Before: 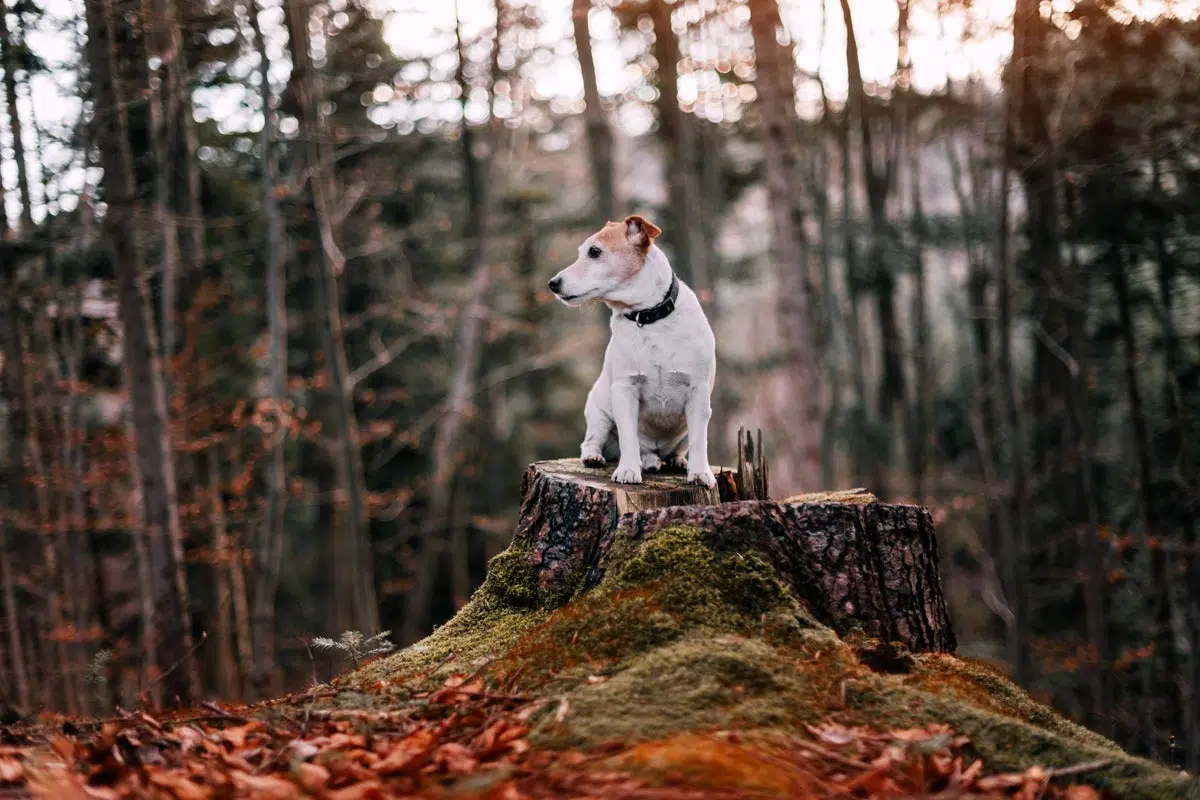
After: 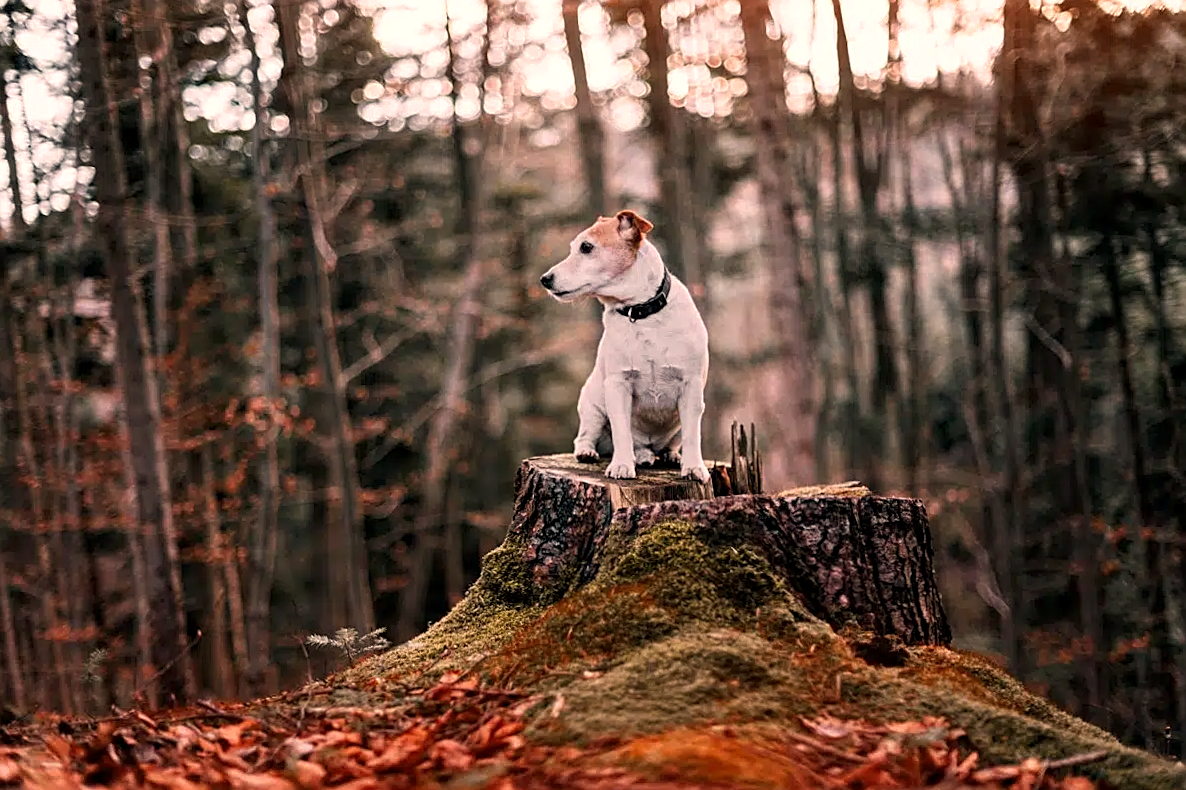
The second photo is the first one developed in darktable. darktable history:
rotate and perspective: rotation -0.45°, automatic cropping original format, crop left 0.008, crop right 0.992, crop top 0.012, crop bottom 0.988
local contrast: highlights 100%, shadows 100%, detail 120%, midtone range 0.2
sharpen: on, module defaults
white balance: red 1.127, blue 0.943
